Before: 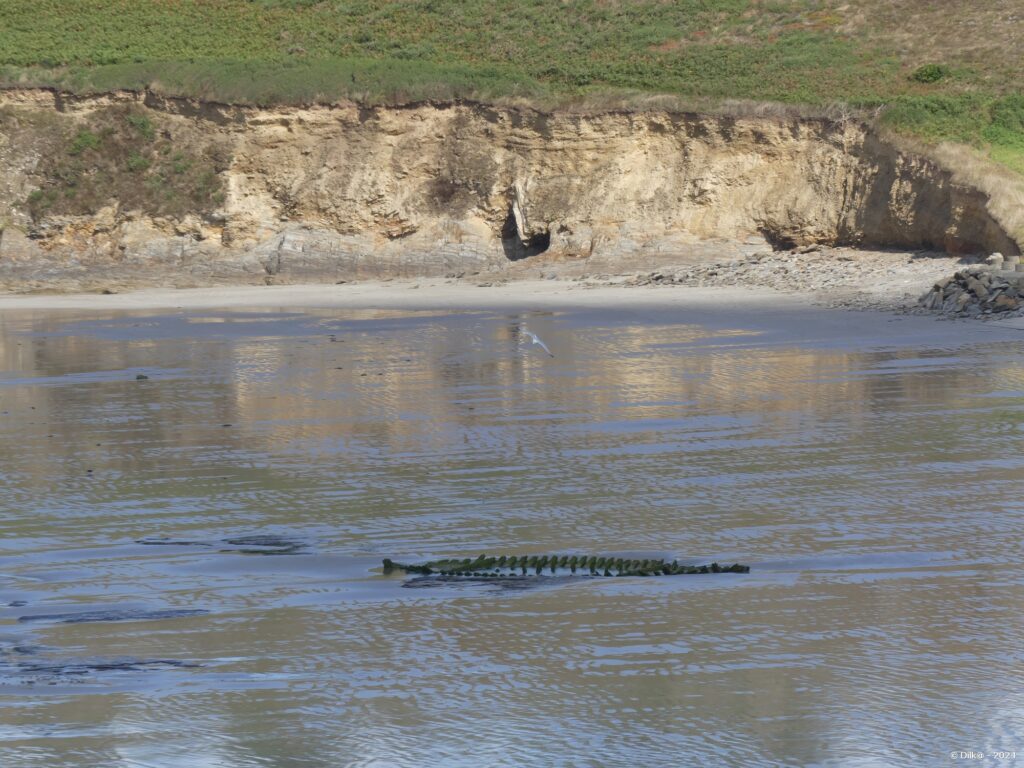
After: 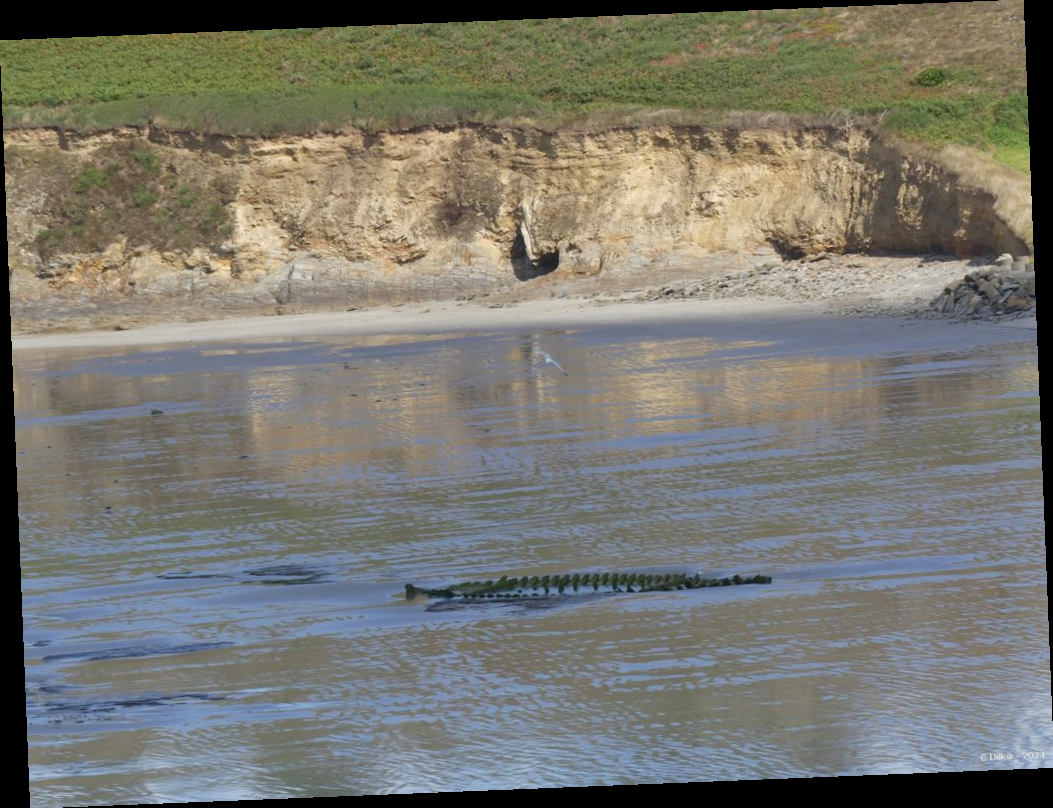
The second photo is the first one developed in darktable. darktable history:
color balance: output saturation 110%
rotate and perspective: rotation -2.29°, automatic cropping off
